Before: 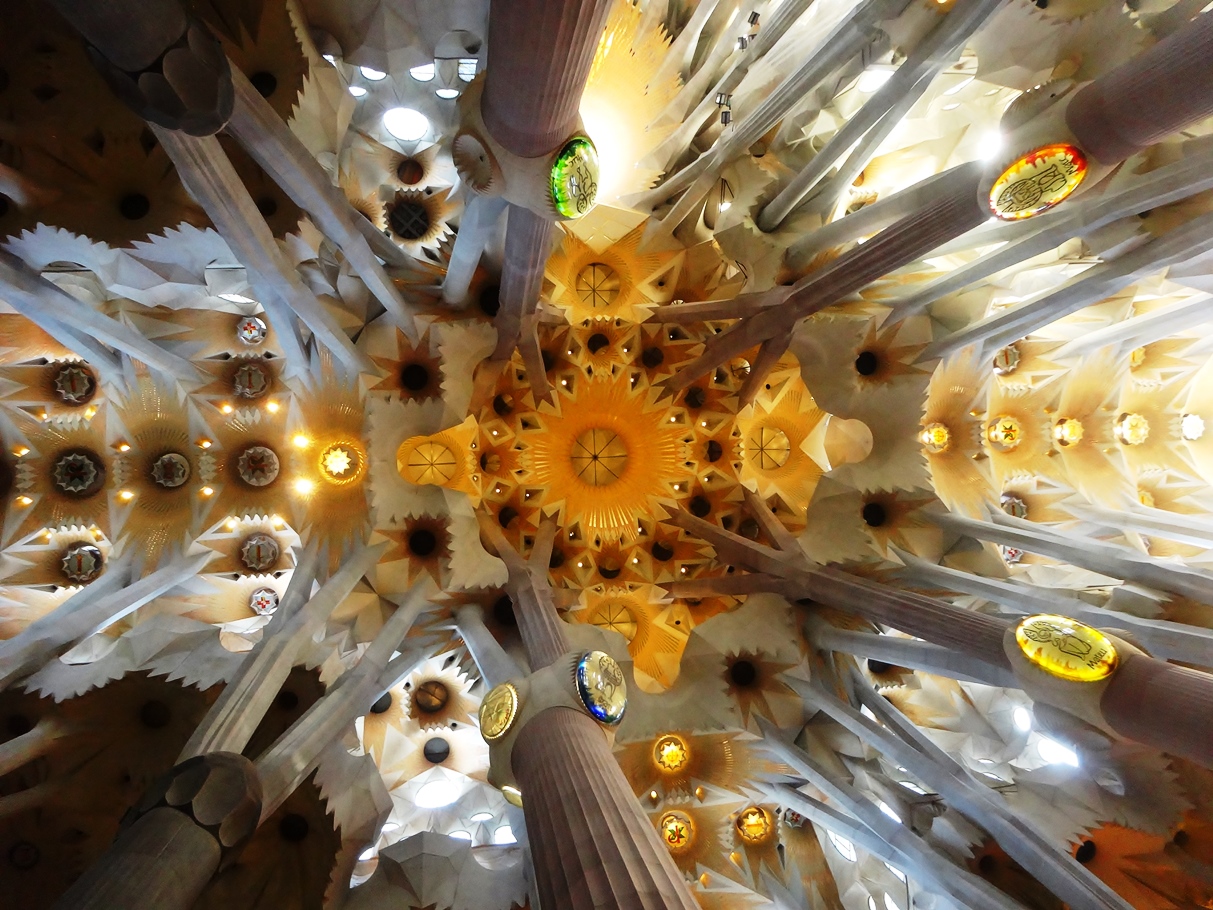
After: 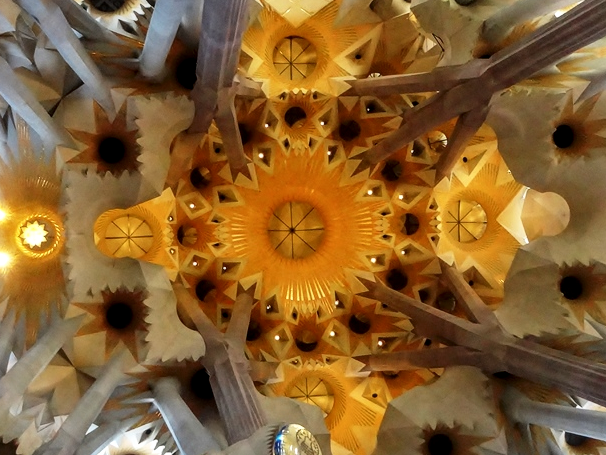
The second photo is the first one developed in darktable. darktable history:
local contrast: on, module defaults
crop: left 25%, top 25%, right 25%, bottom 25%
